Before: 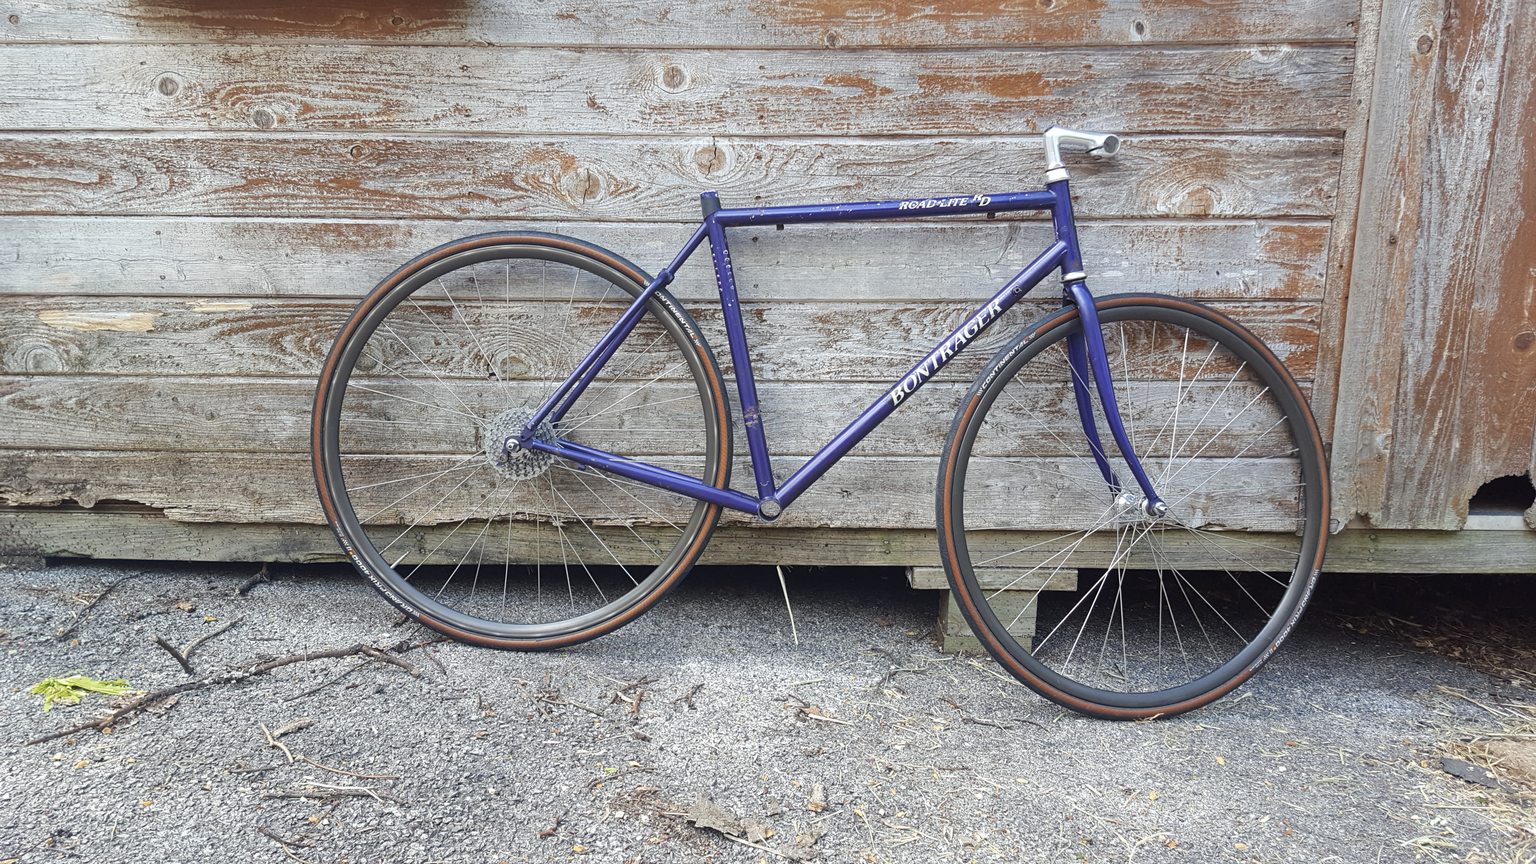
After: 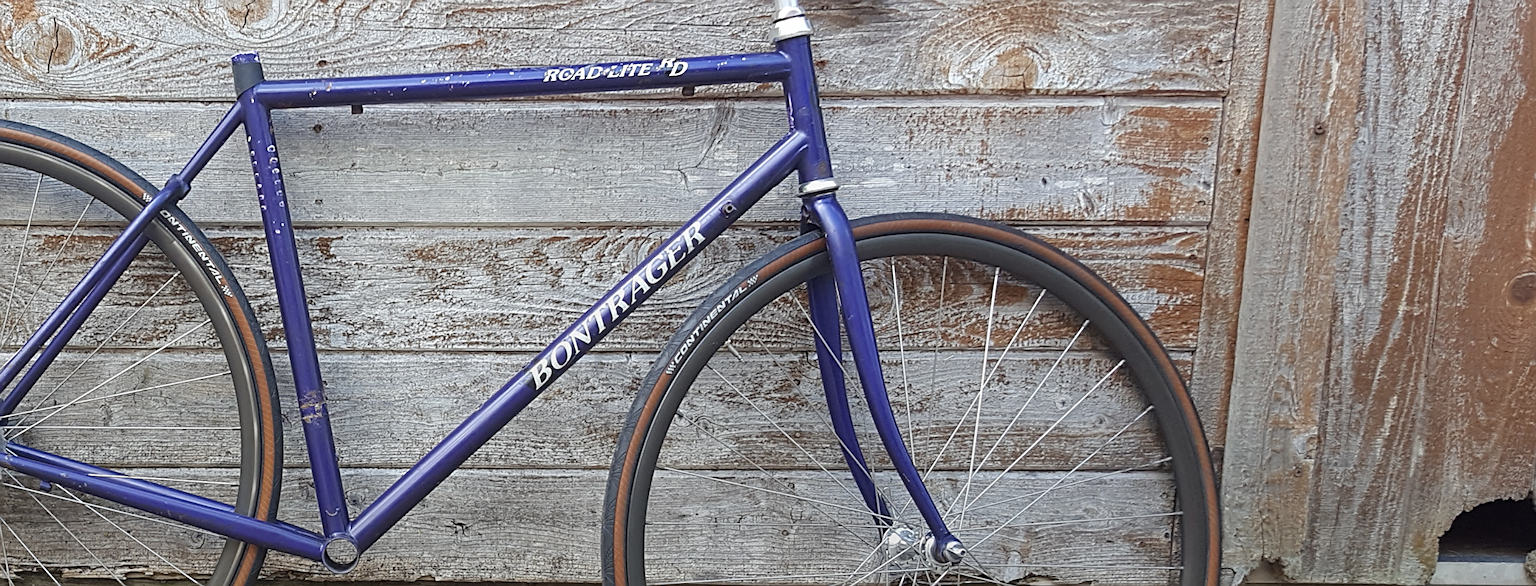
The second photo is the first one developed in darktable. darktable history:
graduated density: rotation -180°, offset 27.42
crop: left 36.005%, top 18.293%, right 0.31%, bottom 38.444%
sharpen: on, module defaults
